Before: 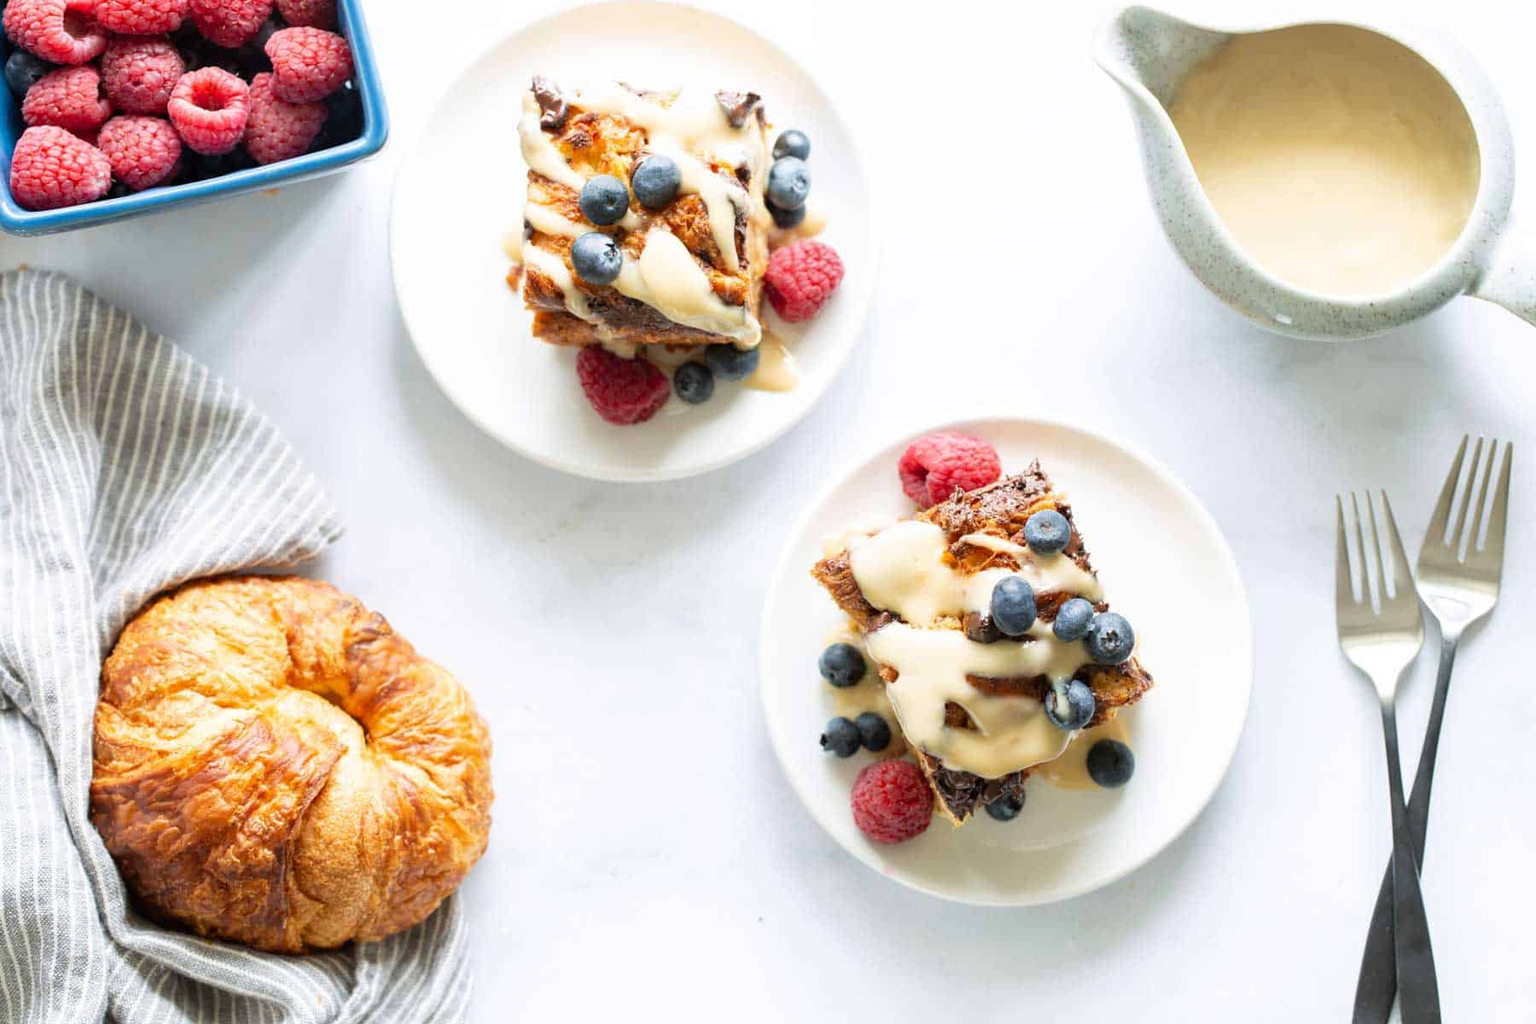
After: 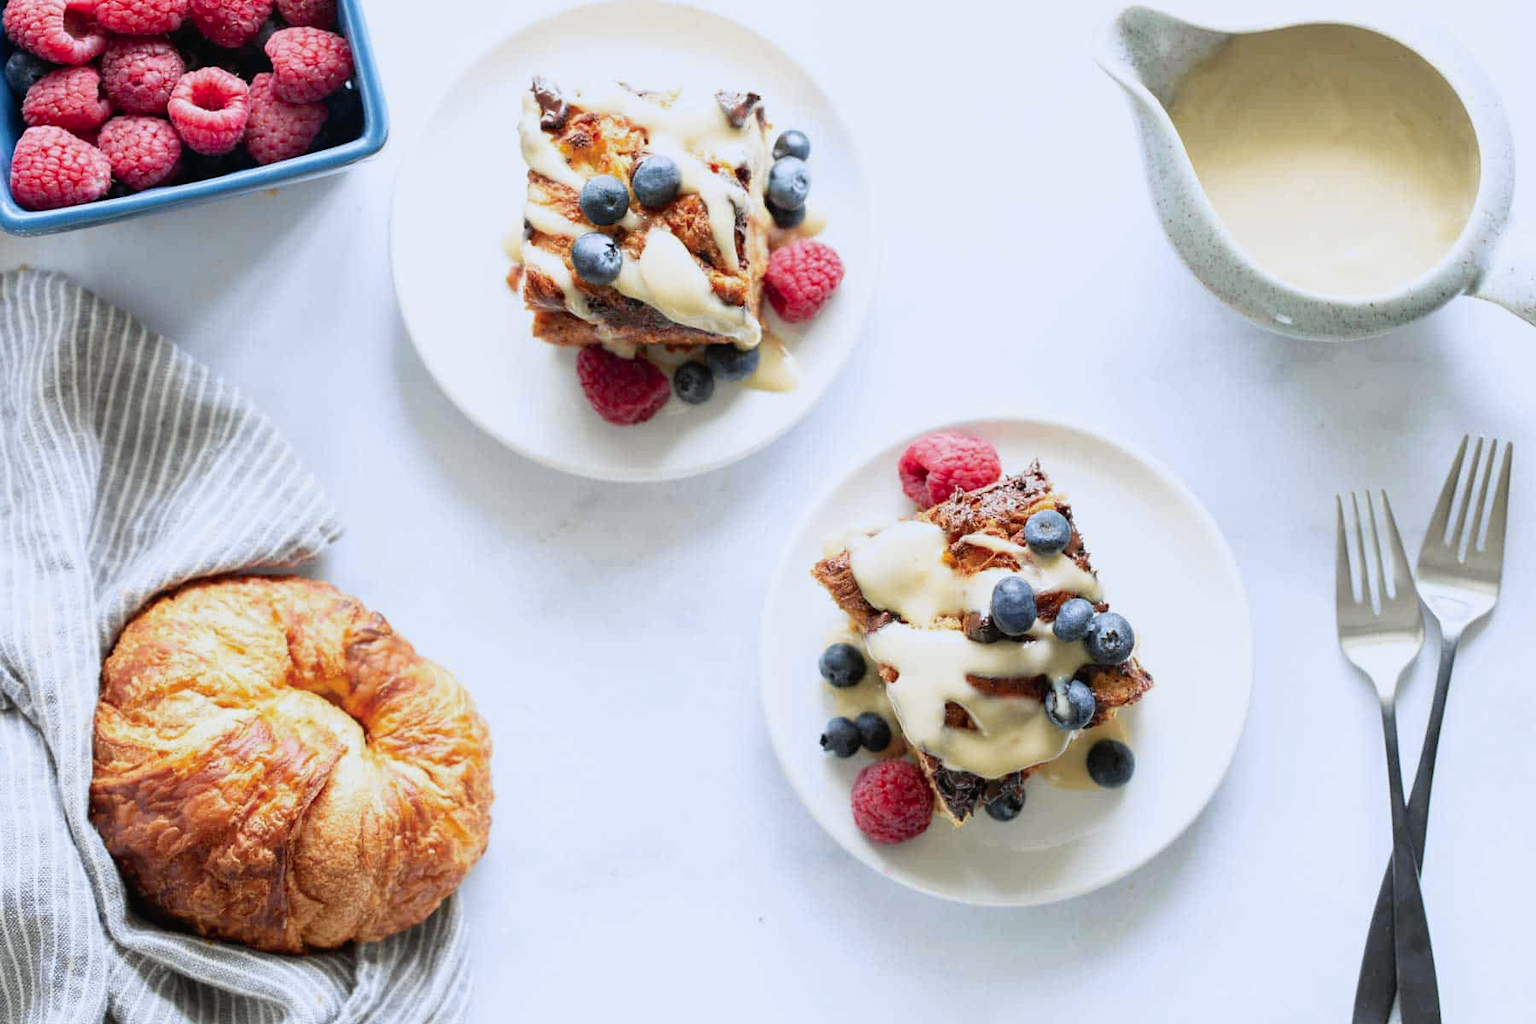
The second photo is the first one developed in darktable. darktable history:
exposure: exposure -0.293 EV, compensate highlight preservation false
white balance: red 0.967, blue 1.049
tone curve: curves: ch0 [(0, 0.012) (0.056, 0.046) (0.218, 0.213) (0.606, 0.62) (0.82, 0.846) (1, 1)]; ch1 [(0, 0) (0.226, 0.261) (0.403, 0.437) (0.469, 0.472) (0.495, 0.499) (0.514, 0.504) (0.545, 0.555) (0.59, 0.598) (0.714, 0.733) (1, 1)]; ch2 [(0, 0) (0.269, 0.299) (0.459, 0.45) (0.498, 0.499) (0.523, 0.512) (0.568, 0.558) (0.634, 0.617) (0.702, 0.662) (0.781, 0.775) (1, 1)], color space Lab, independent channels, preserve colors none
